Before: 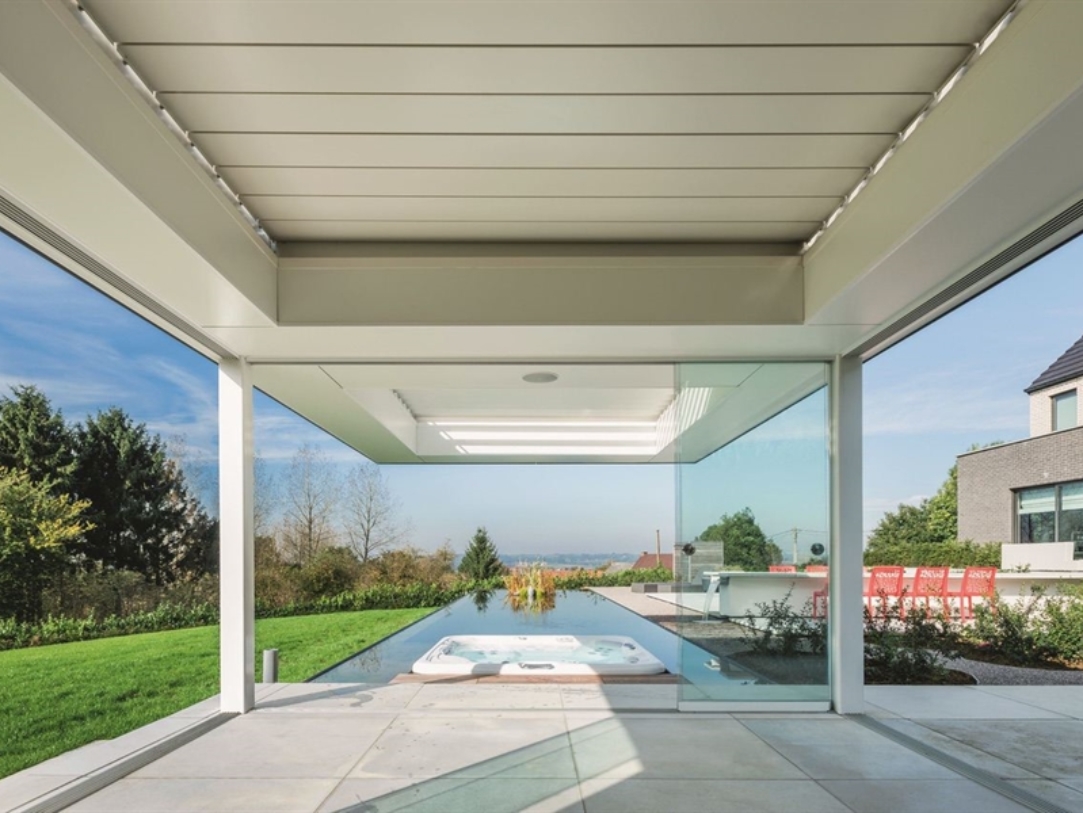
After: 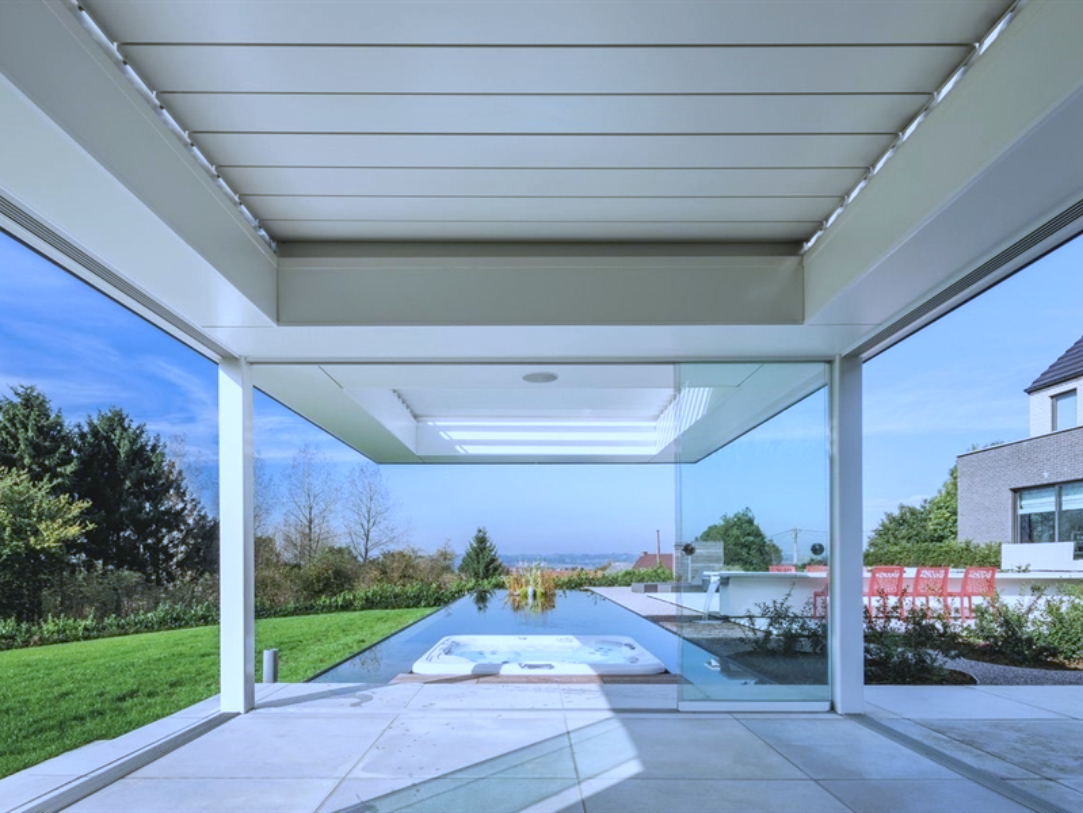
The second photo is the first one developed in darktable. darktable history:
white balance: red 0.871, blue 1.249
